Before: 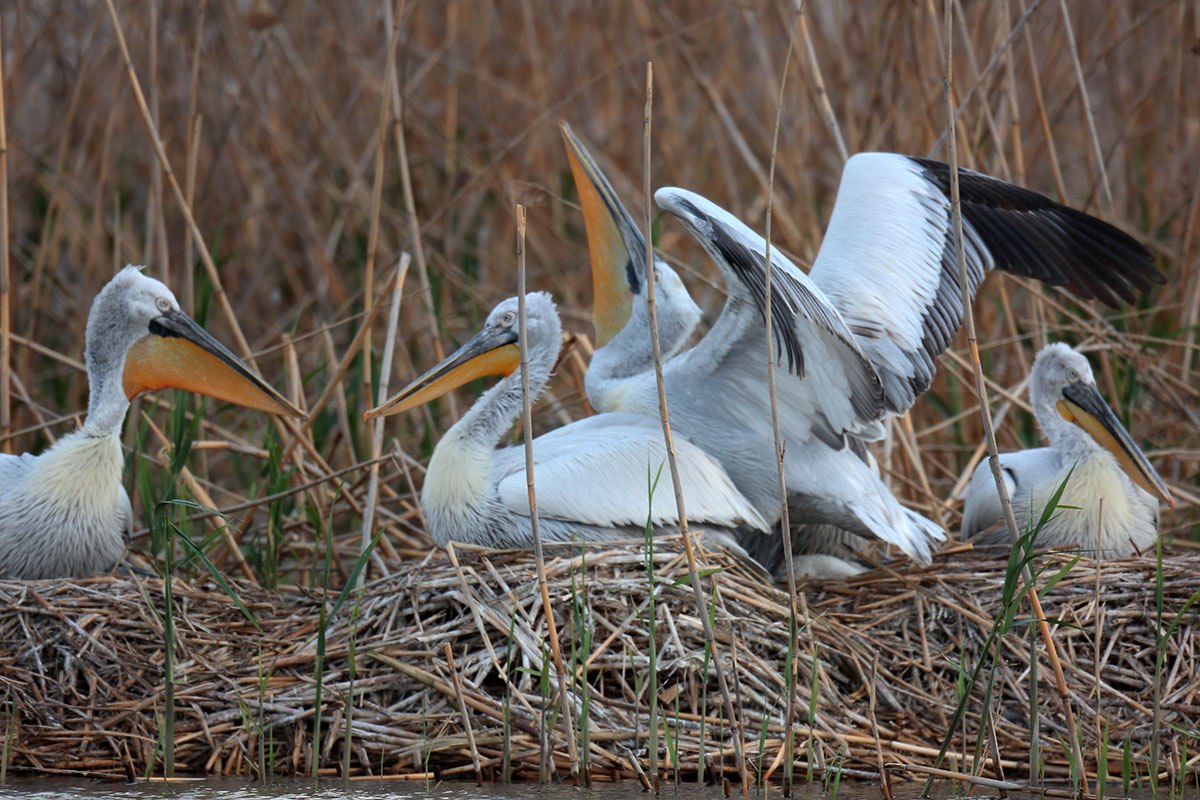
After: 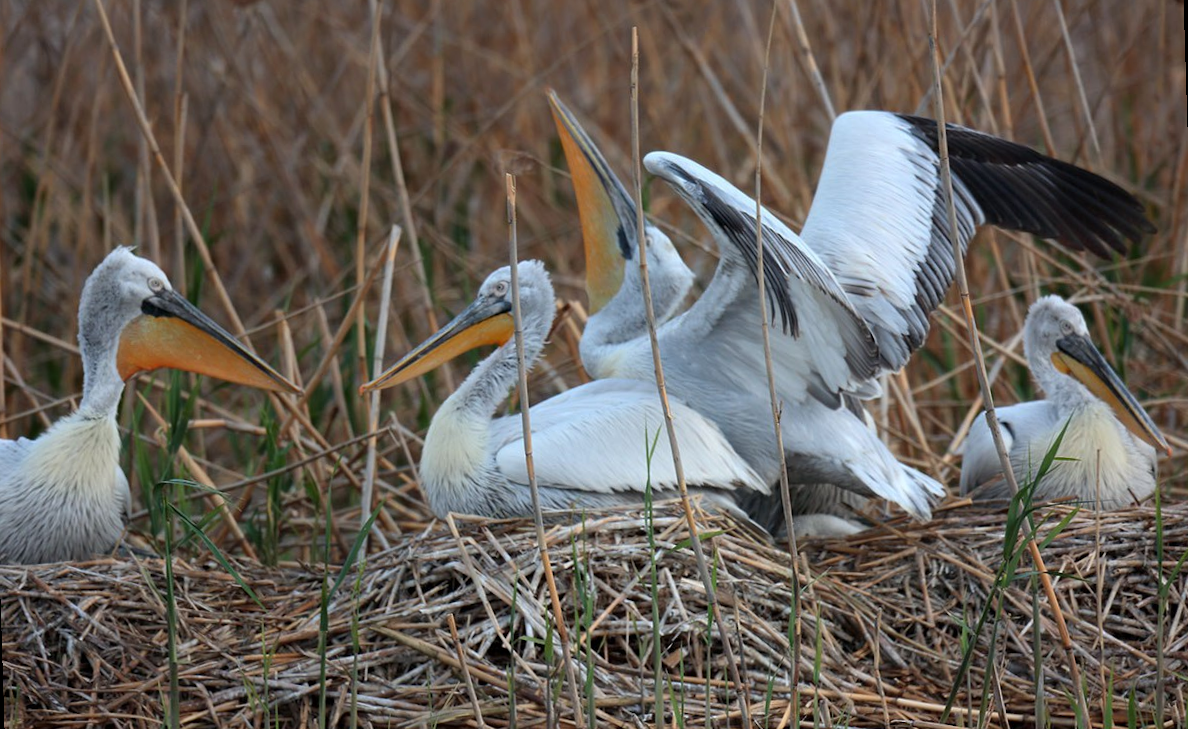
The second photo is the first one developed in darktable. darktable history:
rotate and perspective: rotation -1.77°, lens shift (horizontal) 0.004, automatic cropping off
crop: left 1.507%, top 6.147%, right 1.379%, bottom 6.637%
